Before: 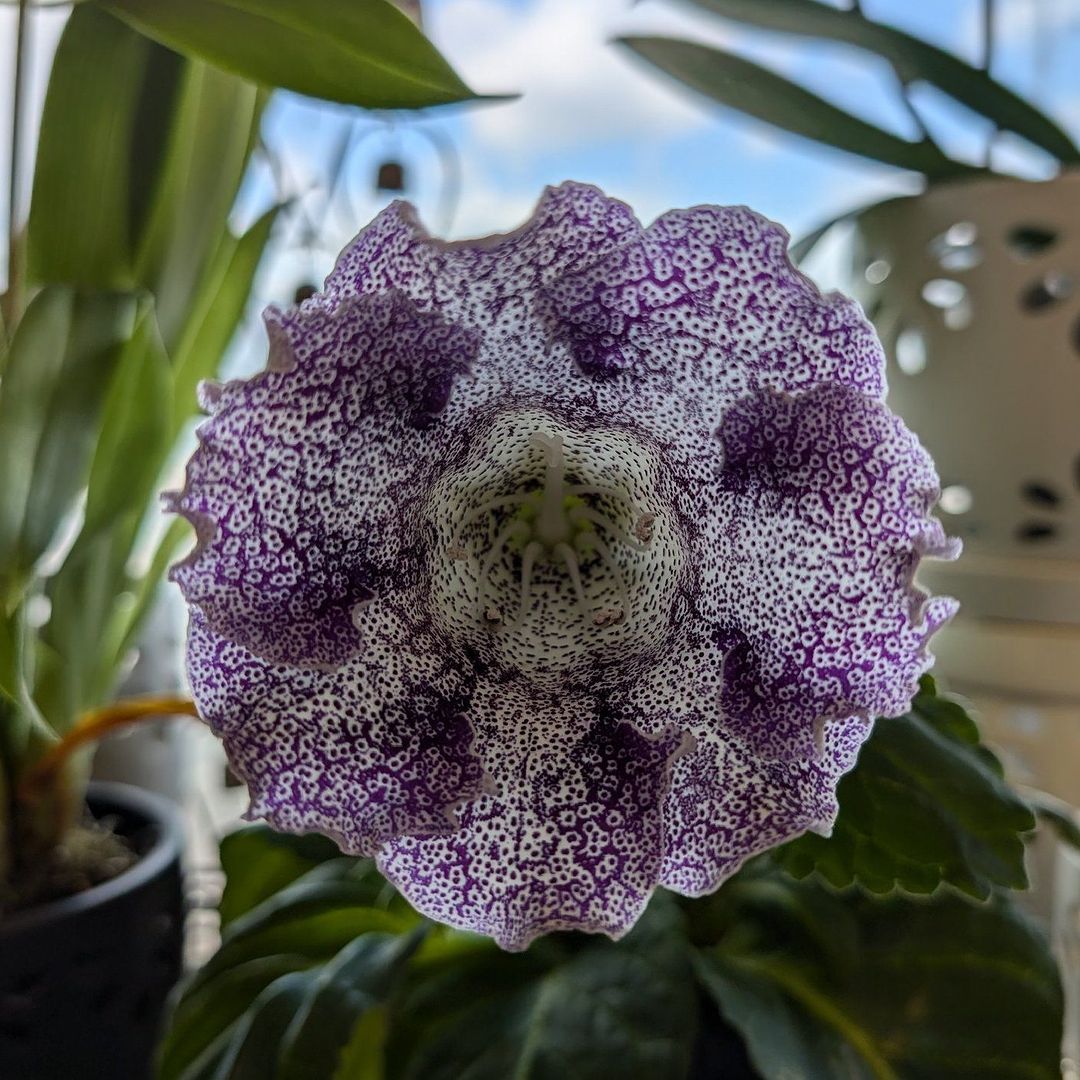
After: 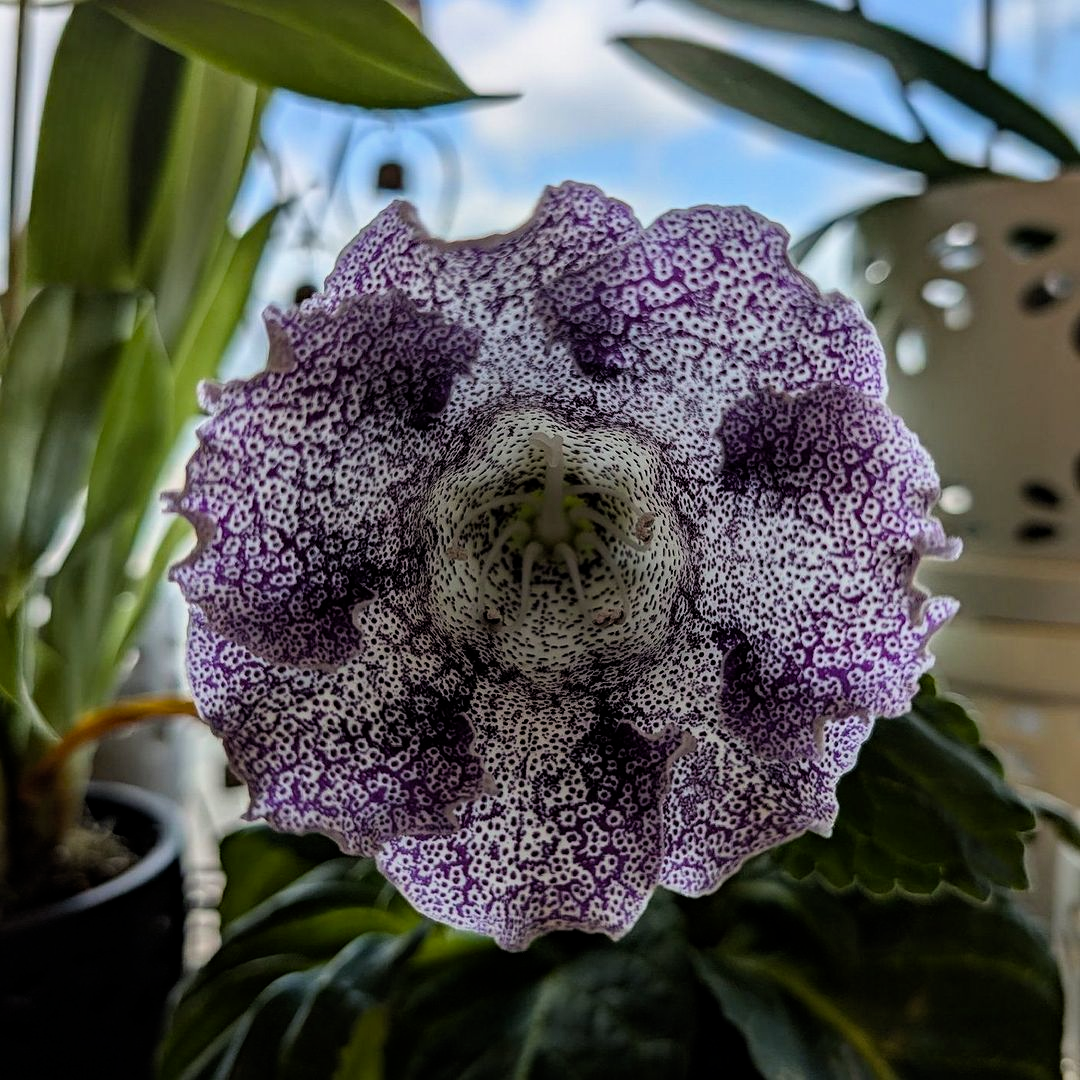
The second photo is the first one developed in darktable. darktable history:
filmic rgb: black relative exposure -12.13 EV, white relative exposure 2.82 EV, target black luminance 0%, hardness 8.04, latitude 71.35%, contrast 1.137, highlights saturation mix 11.13%, shadows ↔ highlights balance -0.391%
haze removal: adaptive false
